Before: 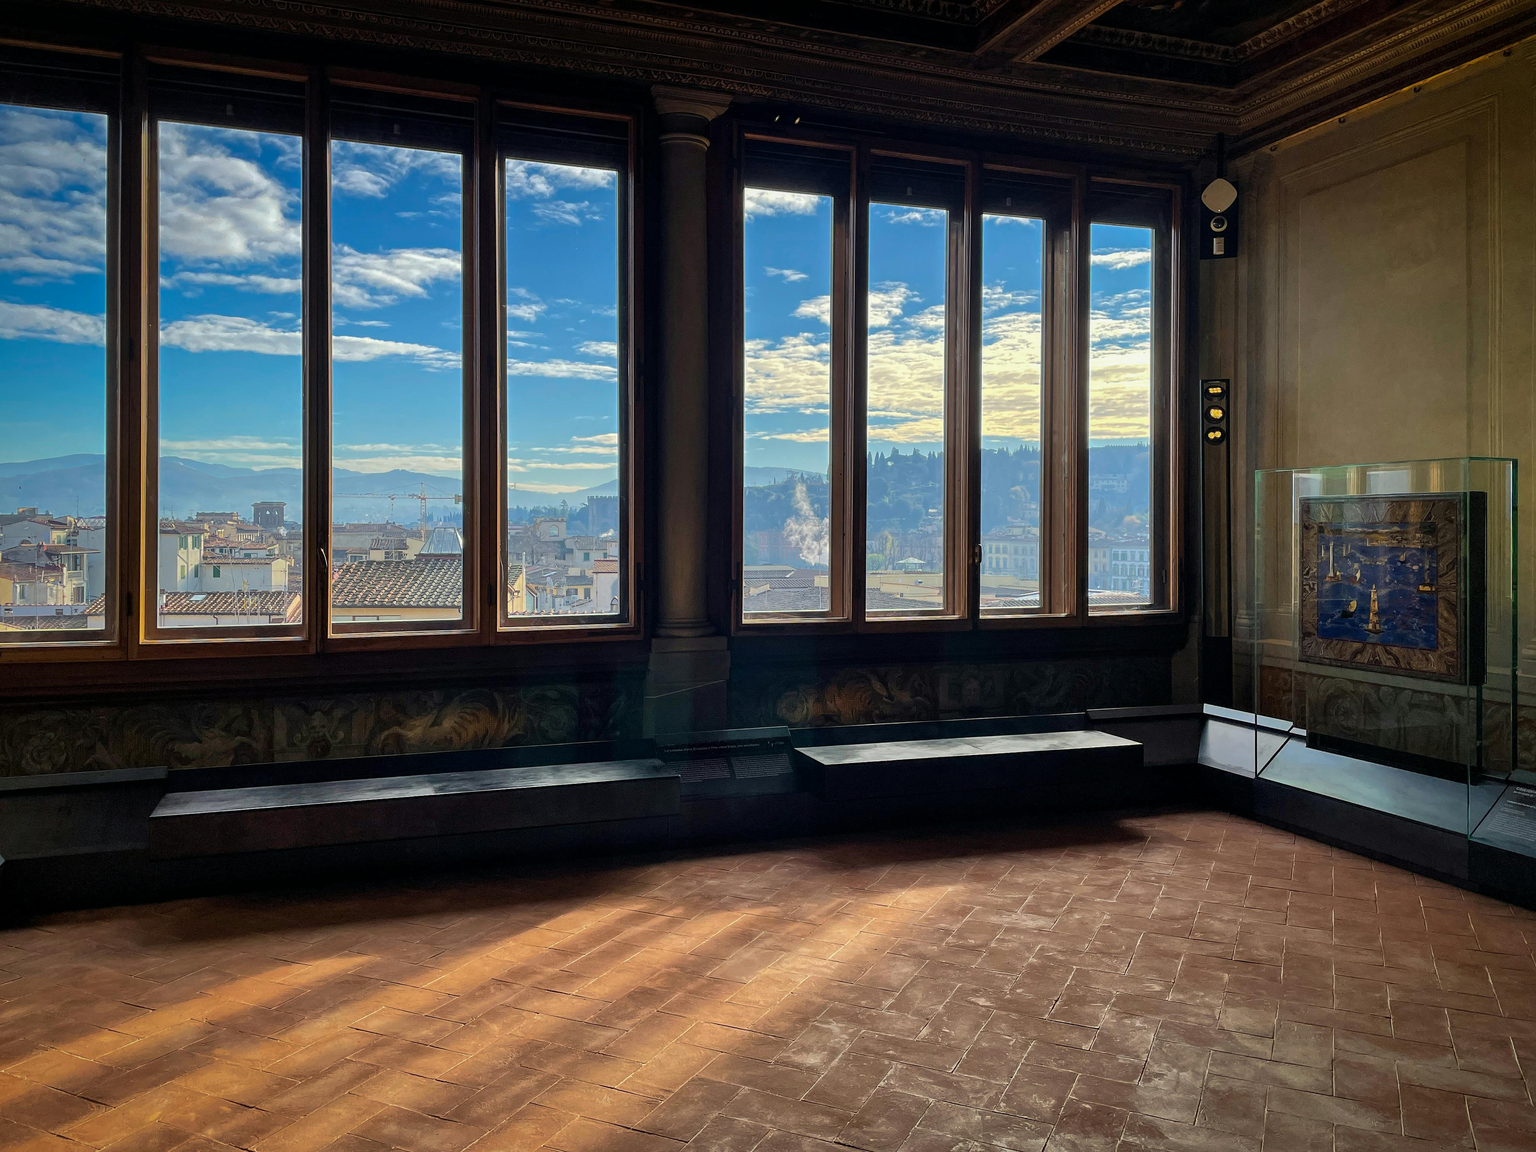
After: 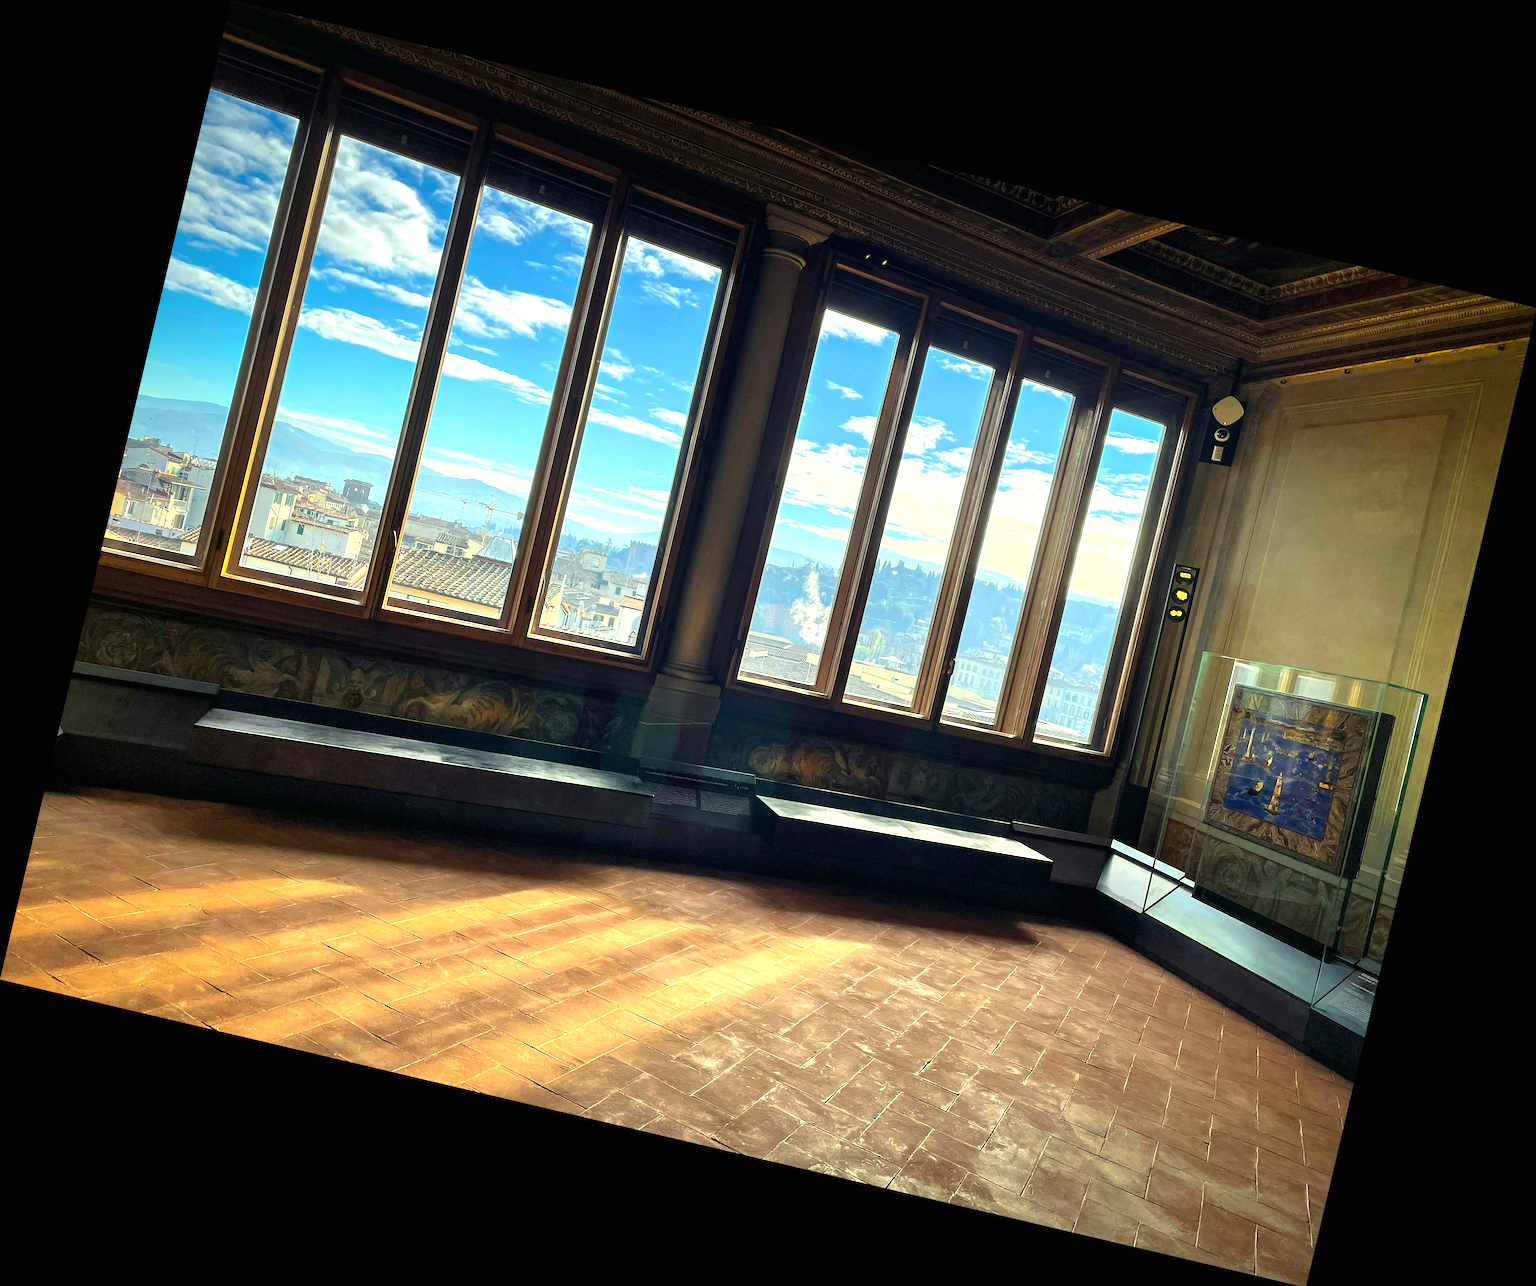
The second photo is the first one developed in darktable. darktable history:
exposure: black level correction 0, exposure 1.2 EV, compensate highlight preservation false
color correction: highlights a* -5.94, highlights b* 11.19
rotate and perspective: rotation 13.27°, automatic cropping off
